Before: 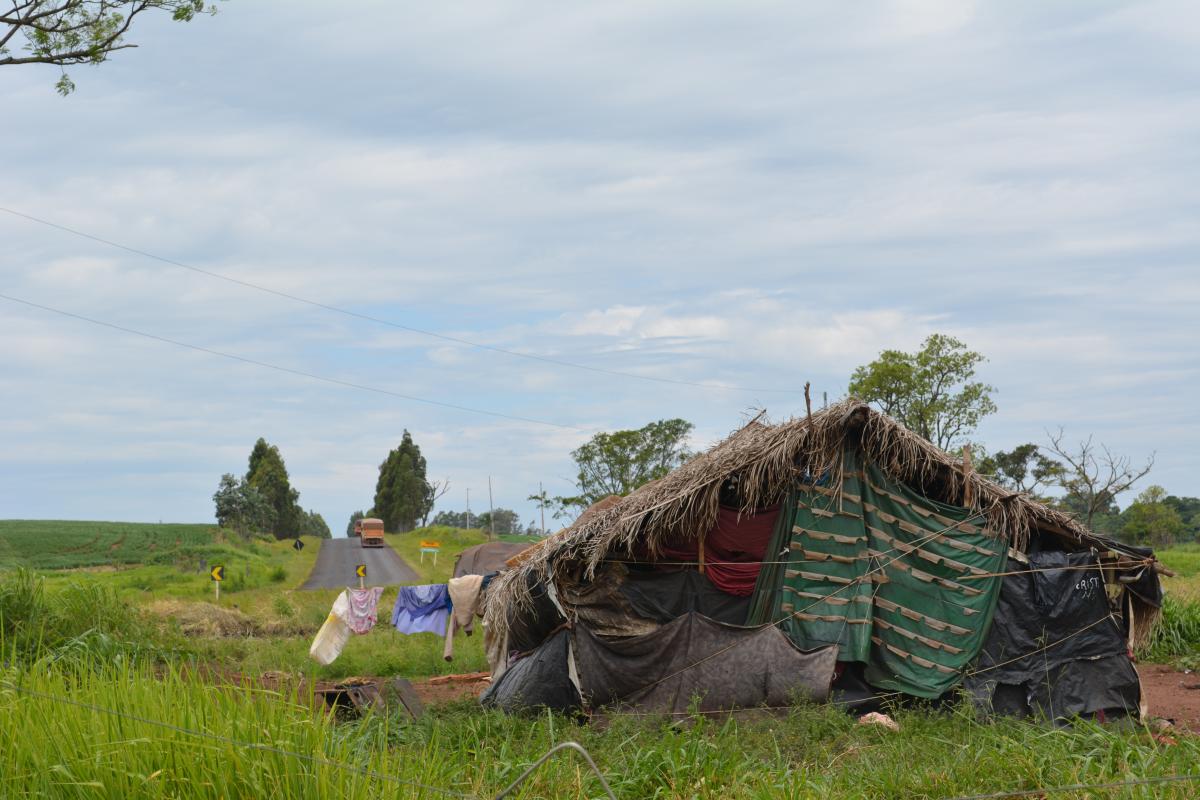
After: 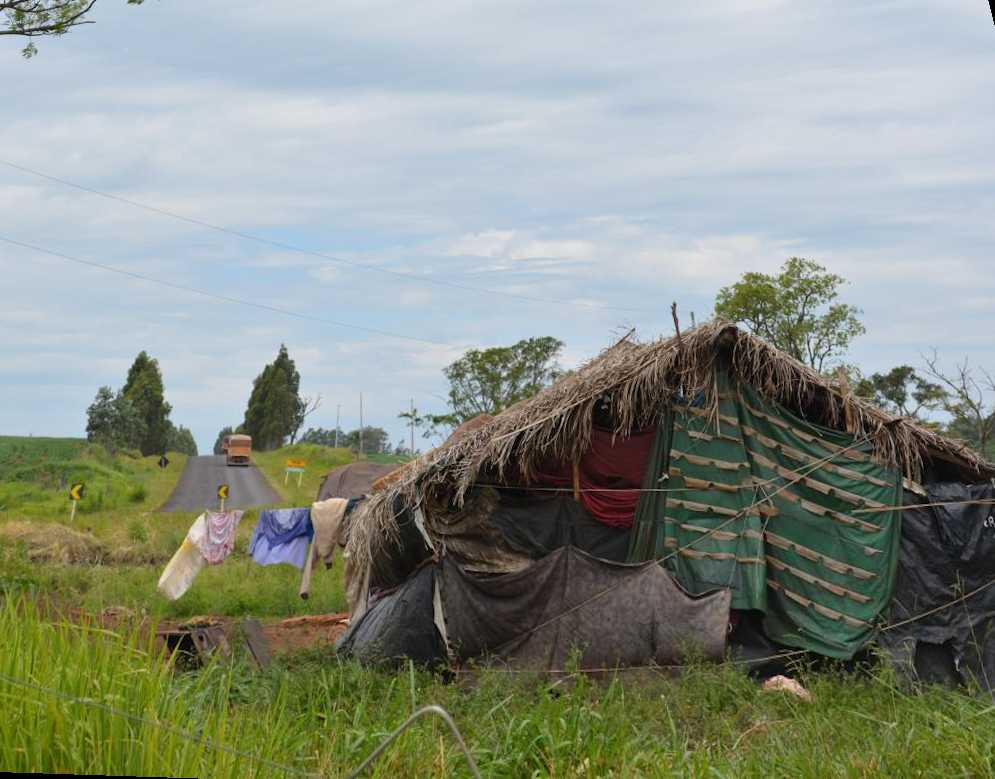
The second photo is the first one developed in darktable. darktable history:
rotate and perspective: rotation 0.72°, lens shift (vertical) -0.352, lens shift (horizontal) -0.051, crop left 0.152, crop right 0.859, crop top 0.019, crop bottom 0.964
tone equalizer: on, module defaults
